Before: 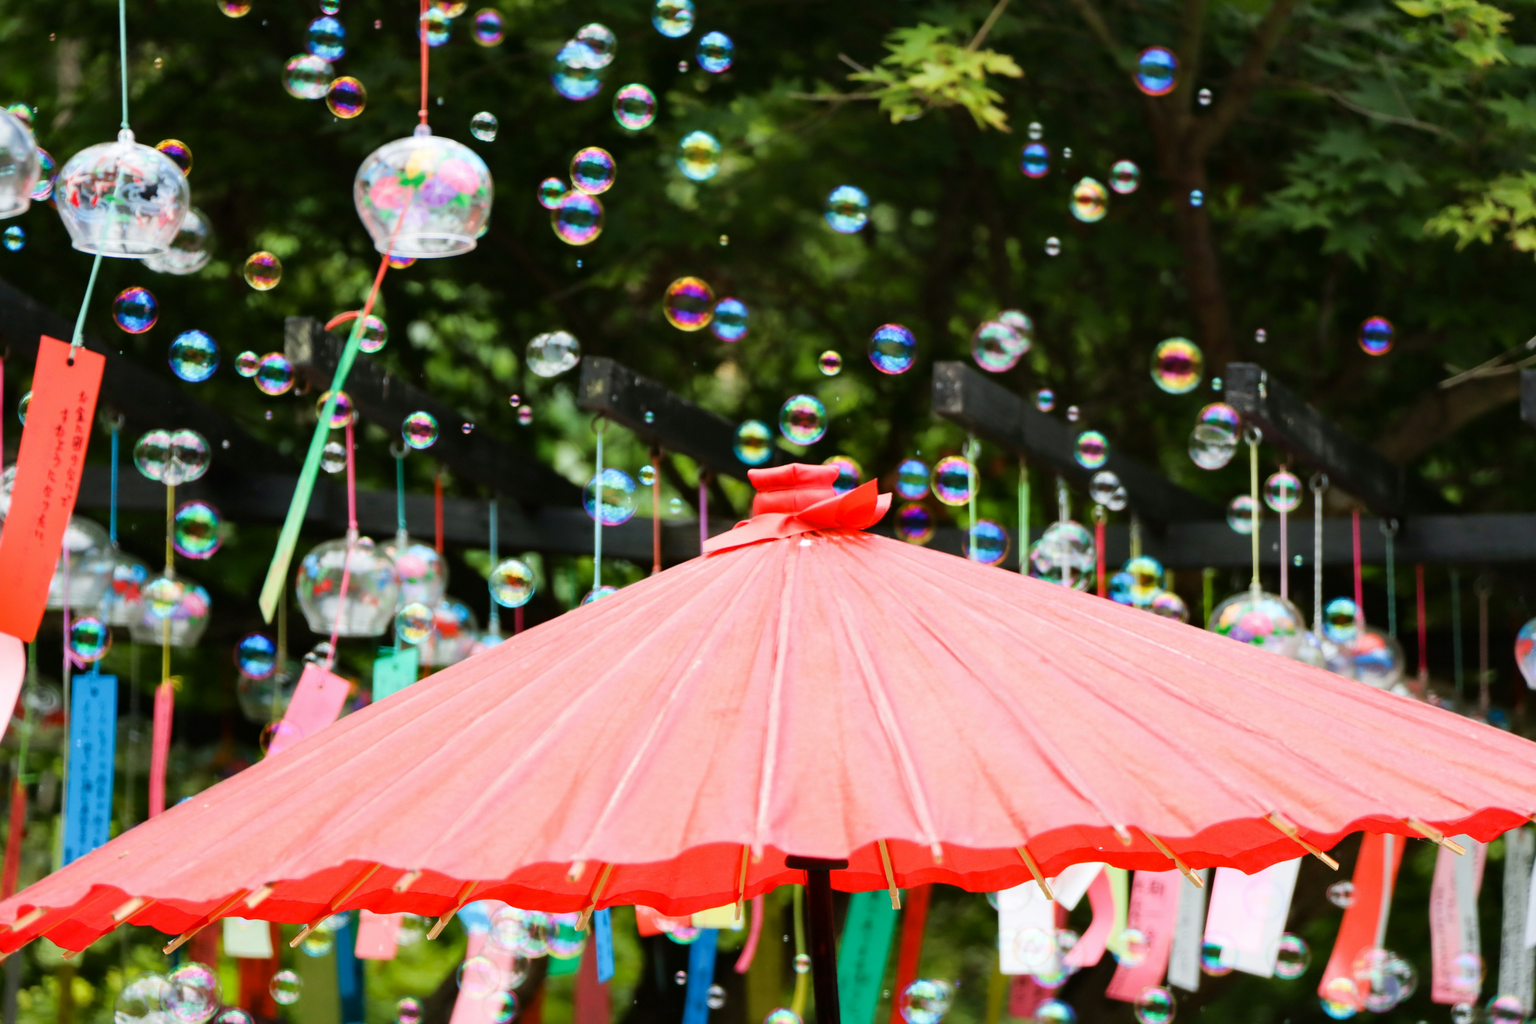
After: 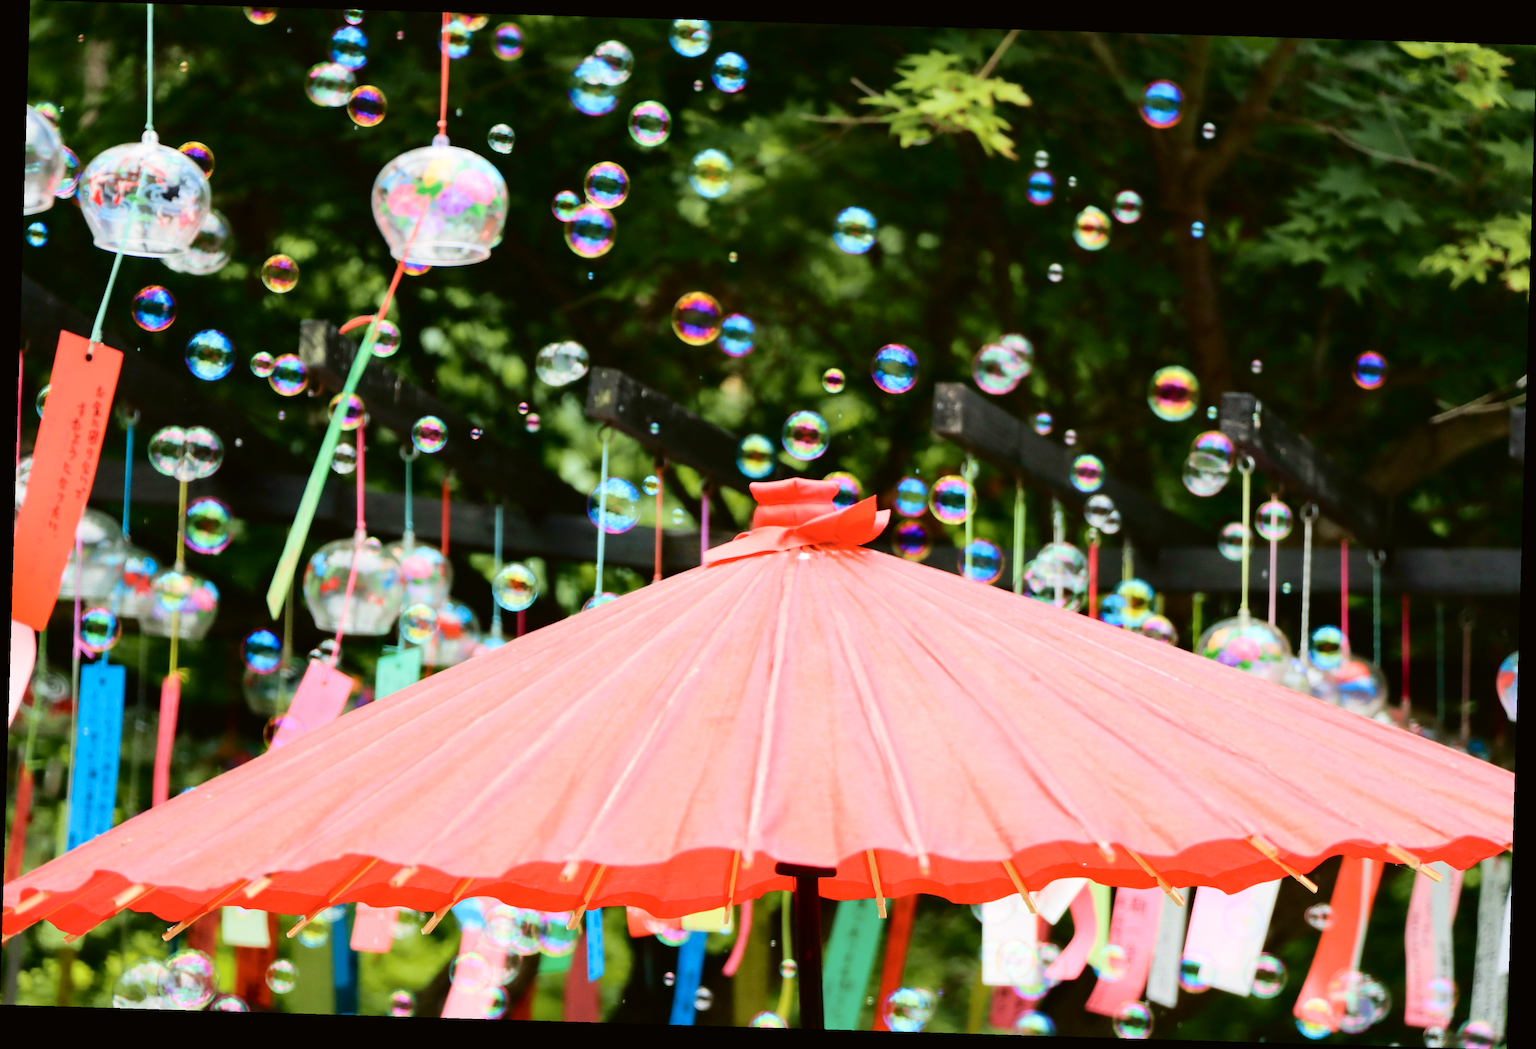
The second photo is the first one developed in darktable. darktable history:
rotate and perspective: rotation 1.72°, automatic cropping off
tone curve: curves: ch0 [(0, 0.01) (0.052, 0.045) (0.136, 0.133) (0.29, 0.332) (0.453, 0.531) (0.676, 0.751) (0.89, 0.919) (1, 1)]; ch1 [(0, 0) (0.094, 0.081) (0.285, 0.299) (0.385, 0.403) (0.447, 0.429) (0.495, 0.496) (0.544, 0.552) (0.589, 0.612) (0.722, 0.728) (1, 1)]; ch2 [(0, 0) (0.257, 0.217) (0.43, 0.421) (0.498, 0.507) (0.531, 0.544) (0.56, 0.579) (0.625, 0.642) (1, 1)], color space Lab, independent channels, preserve colors none
white balance: emerald 1
